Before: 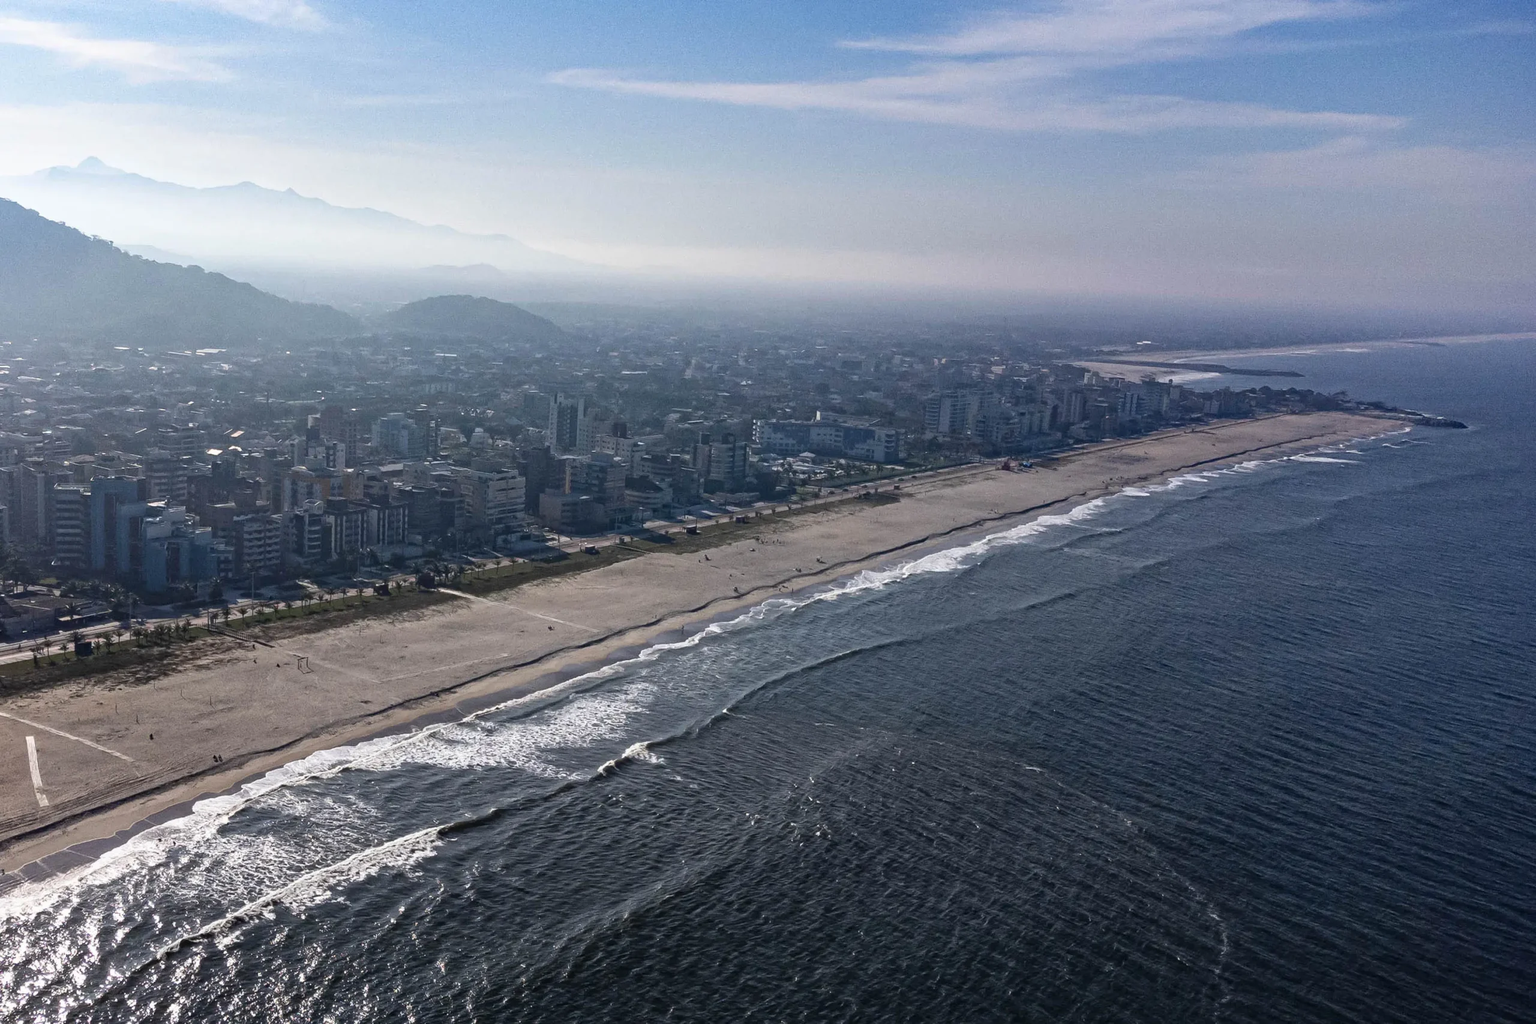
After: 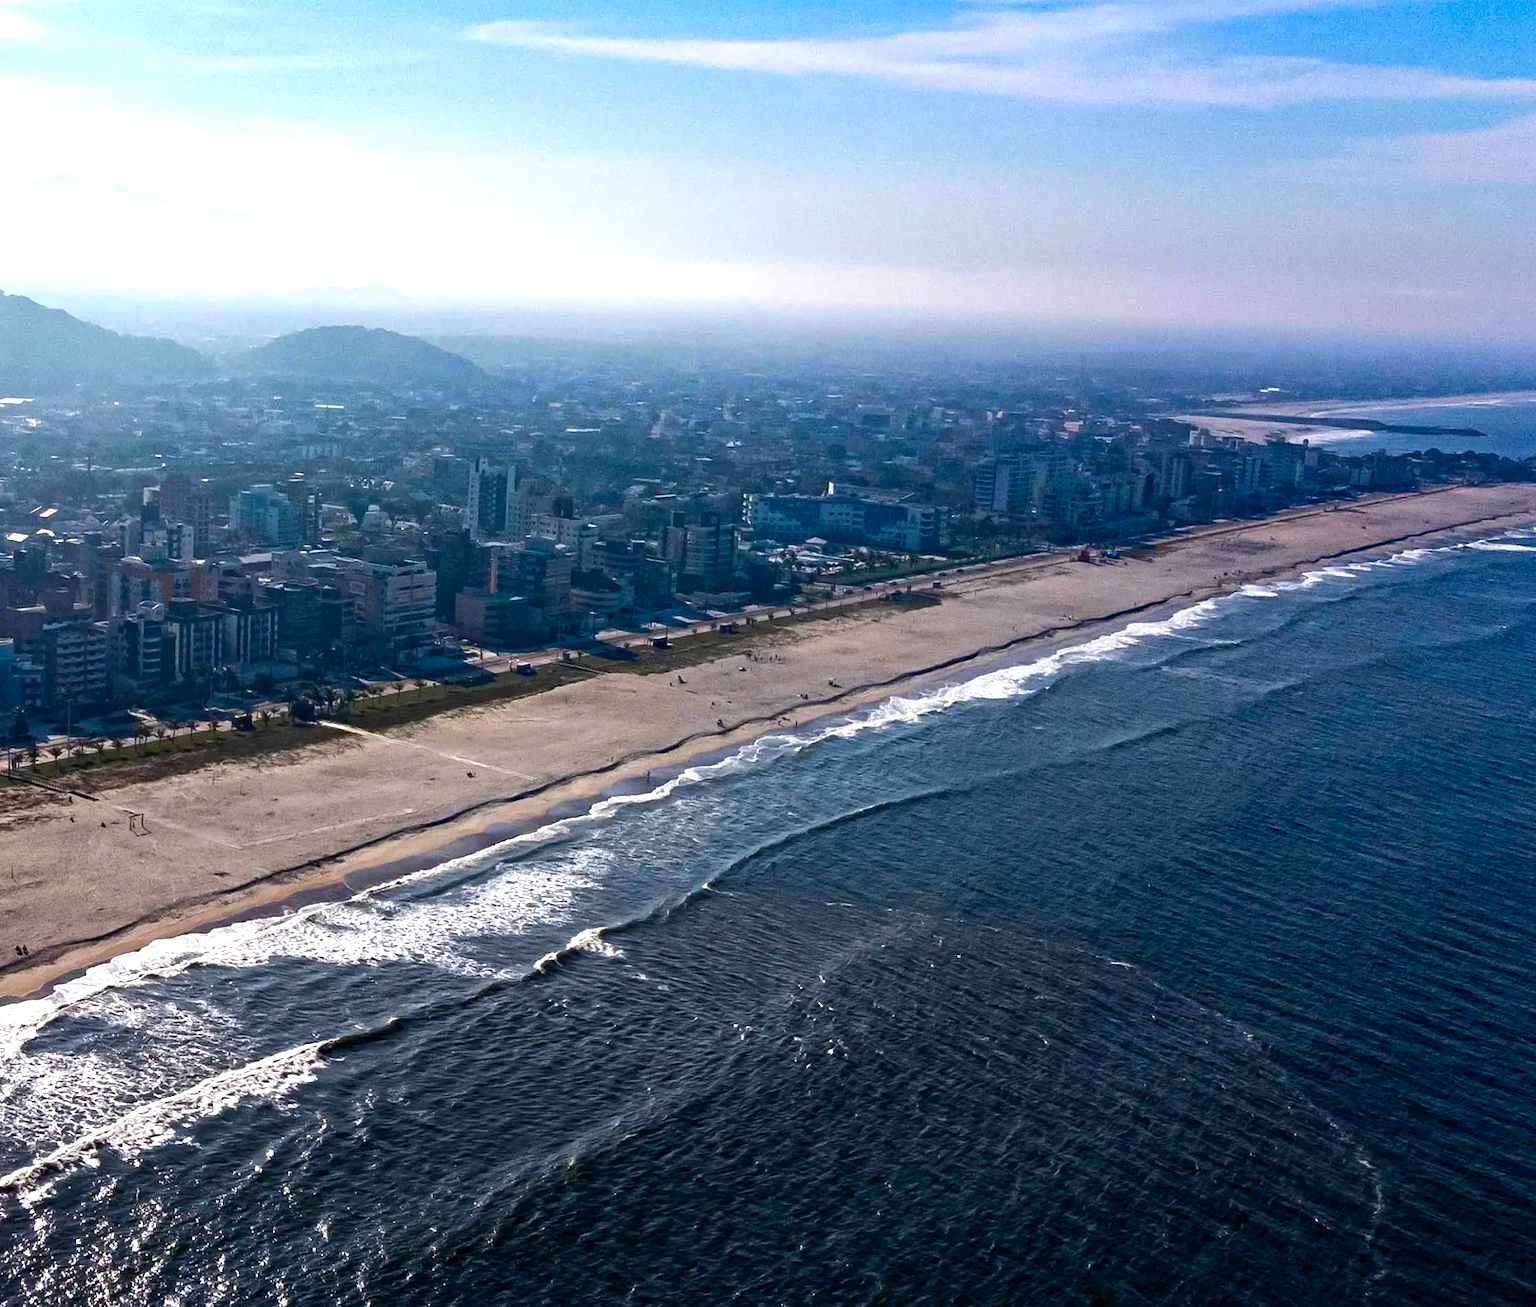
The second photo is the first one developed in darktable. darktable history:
color zones: curves: ch1 [(0.263, 0.53) (0.376, 0.287) (0.487, 0.512) (0.748, 0.547) (1, 0.513)]; ch2 [(0.262, 0.45) (0.751, 0.477)], mix 31.98%
crop and rotate: left 13.15%, top 5.251%, right 12.609%
contrast brightness saturation: saturation -0.05
color balance rgb: global offset › luminance -0.37%, perceptual saturation grading › highlights -17.77%, perceptual saturation grading › mid-tones 33.1%, perceptual saturation grading › shadows 50.52%, perceptual brilliance grading › highlights 20%, perceptual brilliance grading › mid-tones 20%, perceptual brilliance grading › shadows -20%, global vibrance 50%
